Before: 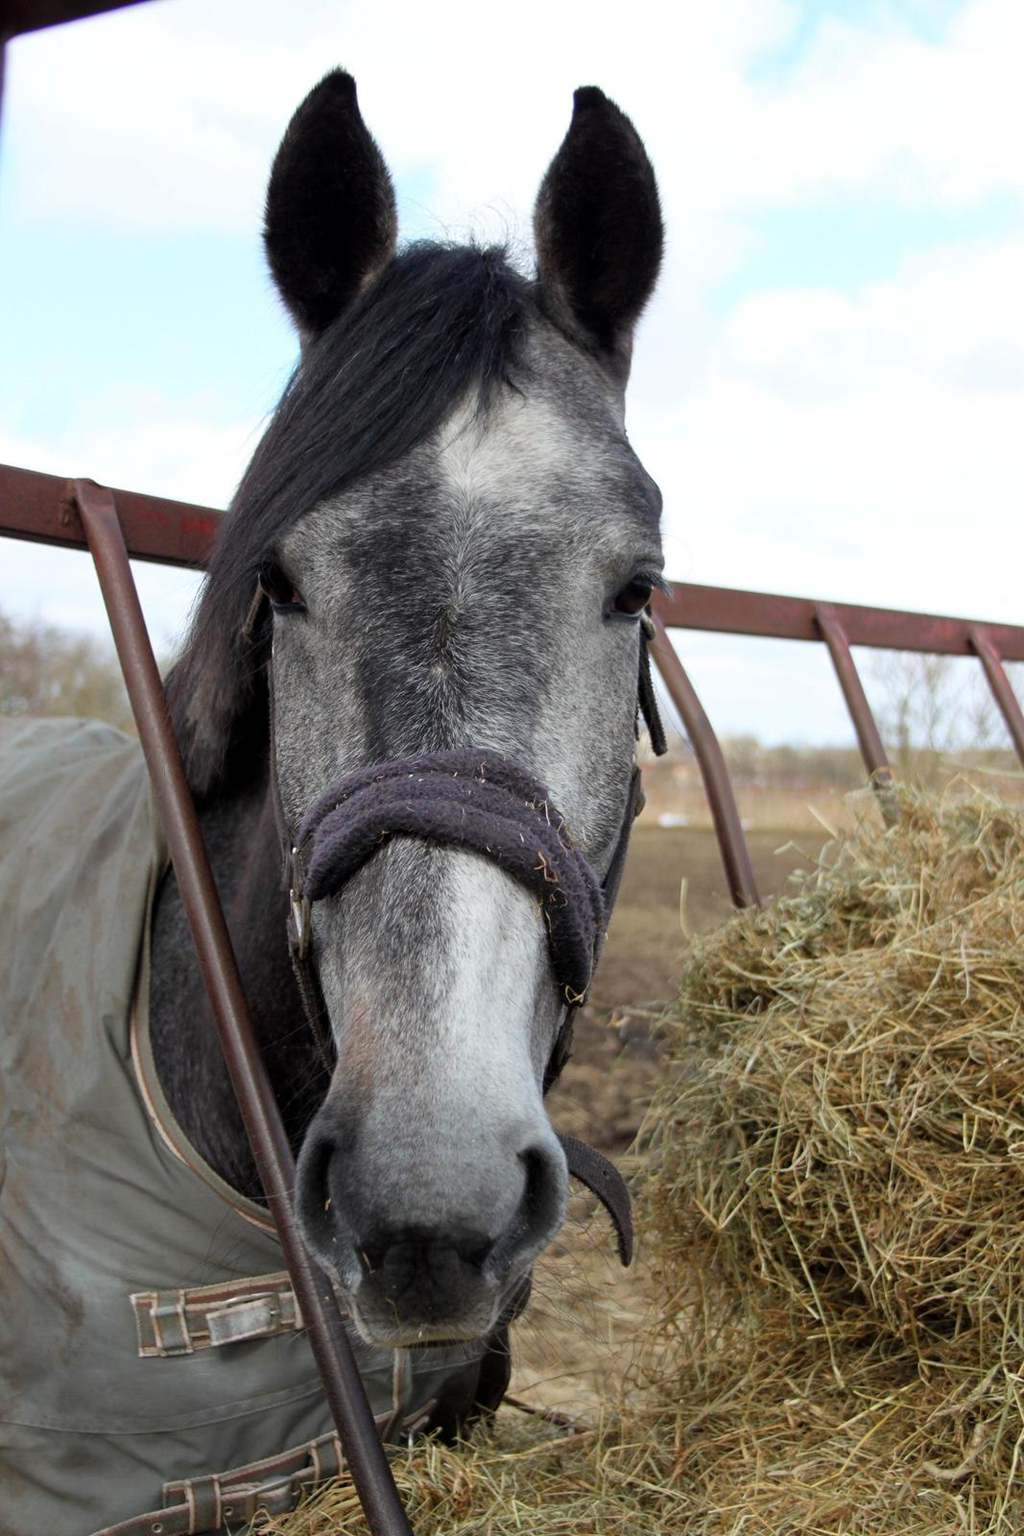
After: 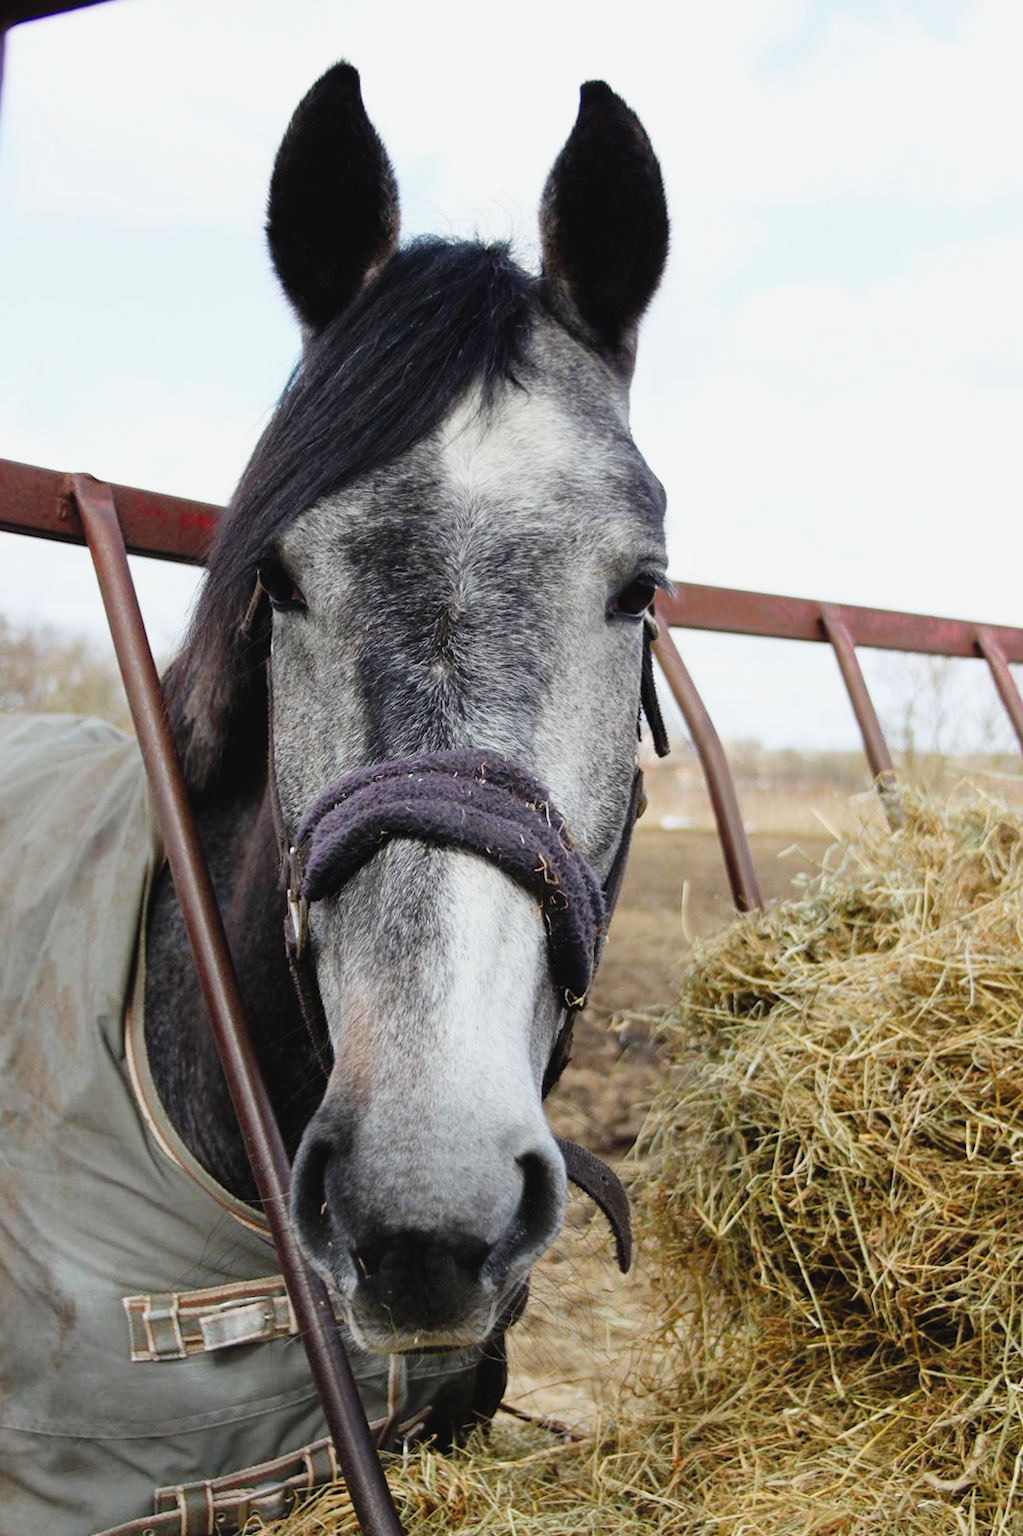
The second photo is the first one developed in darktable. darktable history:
tone curve: curves: ch0 [(0, 0.037) (0.045, 0.055) (0.155, 0.138) (0.29, 0.325) (0.428, 0.513) (0.604, 0.71) (0.824, 0.882) (1, 0.965)]; ch1 [(0, 0) (0.339, 0.334) (0.445, 0.419) (0.476, 0.454) (0.498, 0.498) (0.53, 0.515) (0.557, 0.556) (0.609, 0.649) (0.716, 0.746) (1, 1)]; ch2 [(0, 0) (0.327, 0.318) (0.417, 0.426) (0.46, 0.453) (0.502, 0.5) (0.526, 0.52) (0.554, 0.541) (0.626, 0.65) (0.749, 0.746) (1, 1)], preserve colors none
crop and rotate: angle -0.405°
